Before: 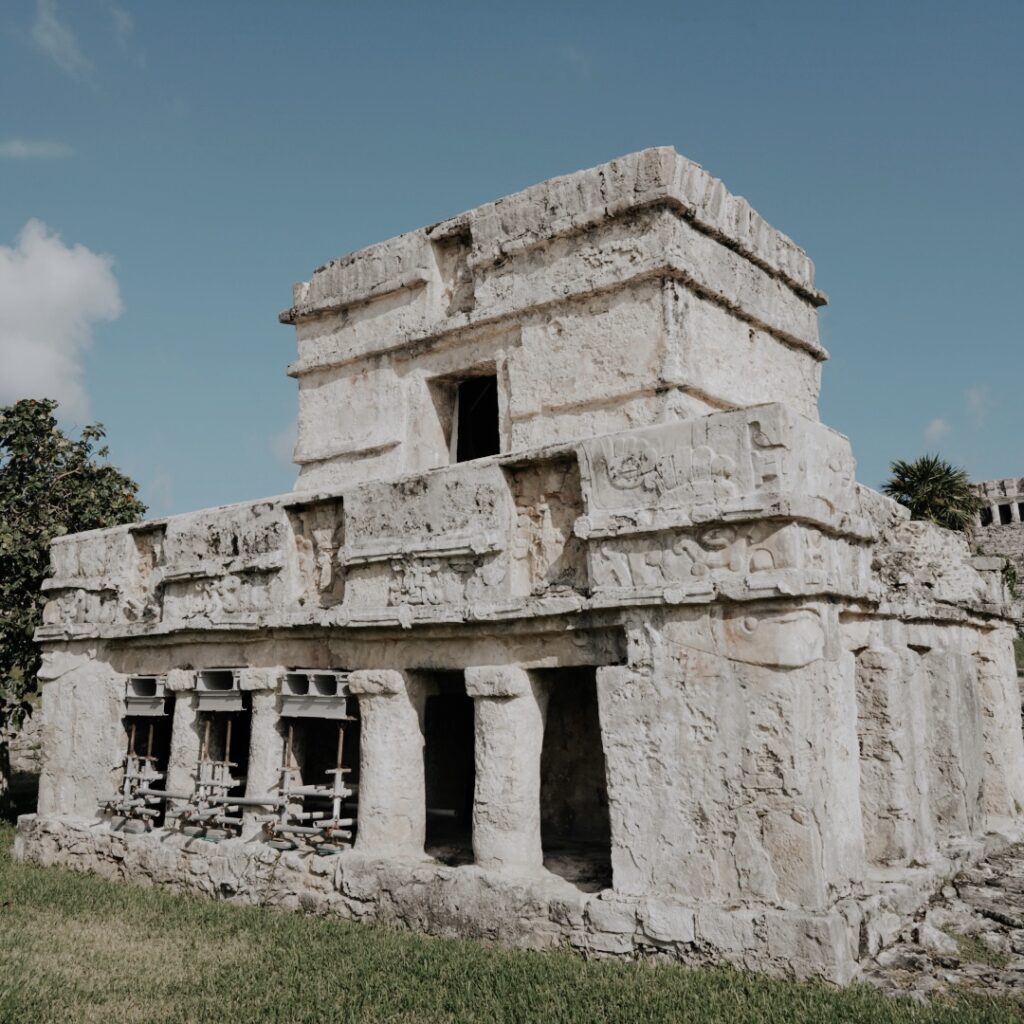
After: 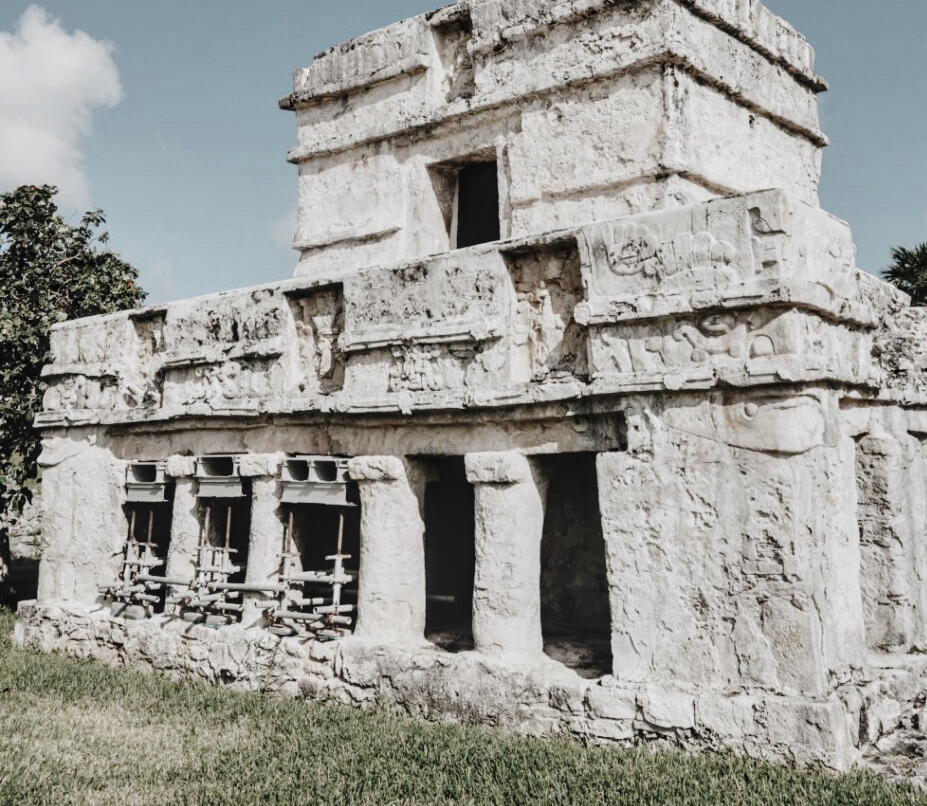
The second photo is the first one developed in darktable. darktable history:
crop: top 20.916%, right 9.437%, bottom 0.316%
base curve: curves: ch0 [(0, 0) (0.028, 0.03) (0.121, 0.232) (0.46, 0.748) (0.859, 0.968) (1, 1)], preserve colors none
local contrast: on, module defaults
shadows and highlights: shadows 40, highlights -54, highlights color adjustment 46%, low approximation 0.01, soften with gaussian
contrast brightness saturation: contrast -0.05, saturation -0.41
